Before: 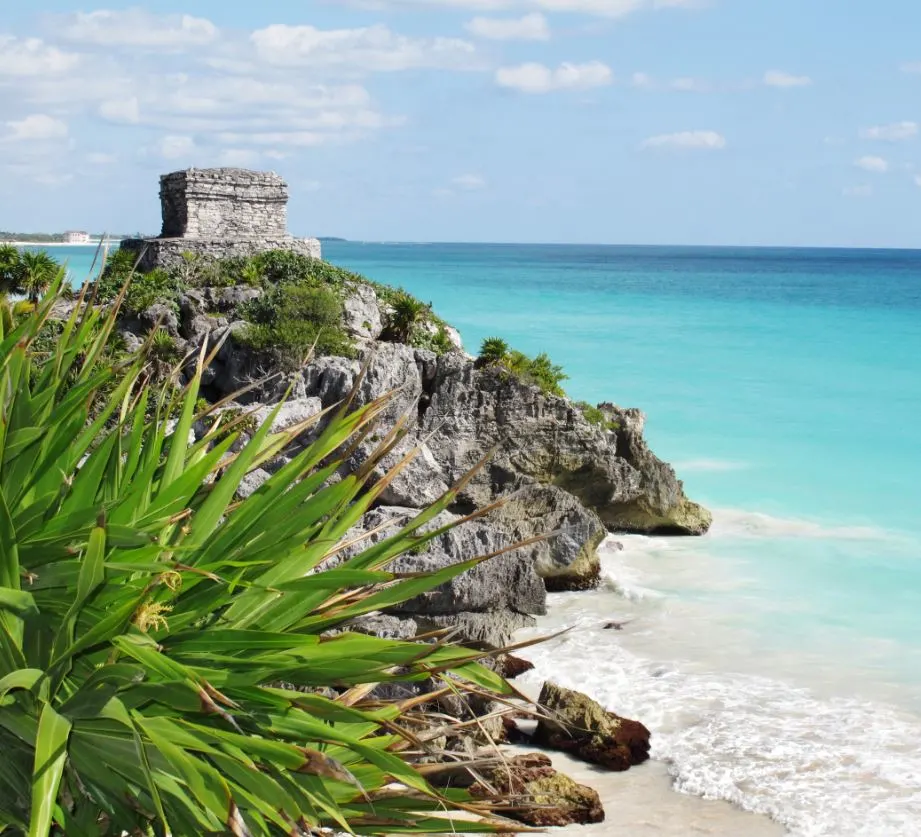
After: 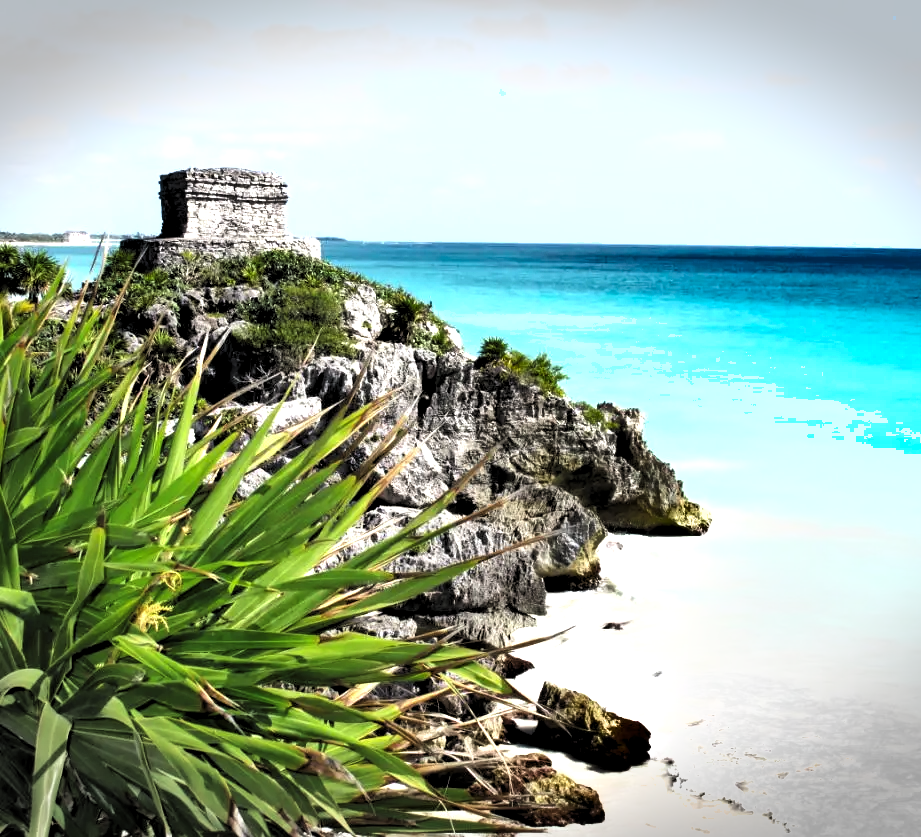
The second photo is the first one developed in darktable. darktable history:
vignetting: fall-off start 100.95%, width/height ratio 1.304, dithering 16-bit output
exposure: exposure 0.521 EV, compensate highlight preservation false
shadows and highlights: soften with gaussian
levels: black 0.083%, levels [0.182, 0.542, 0.902]
